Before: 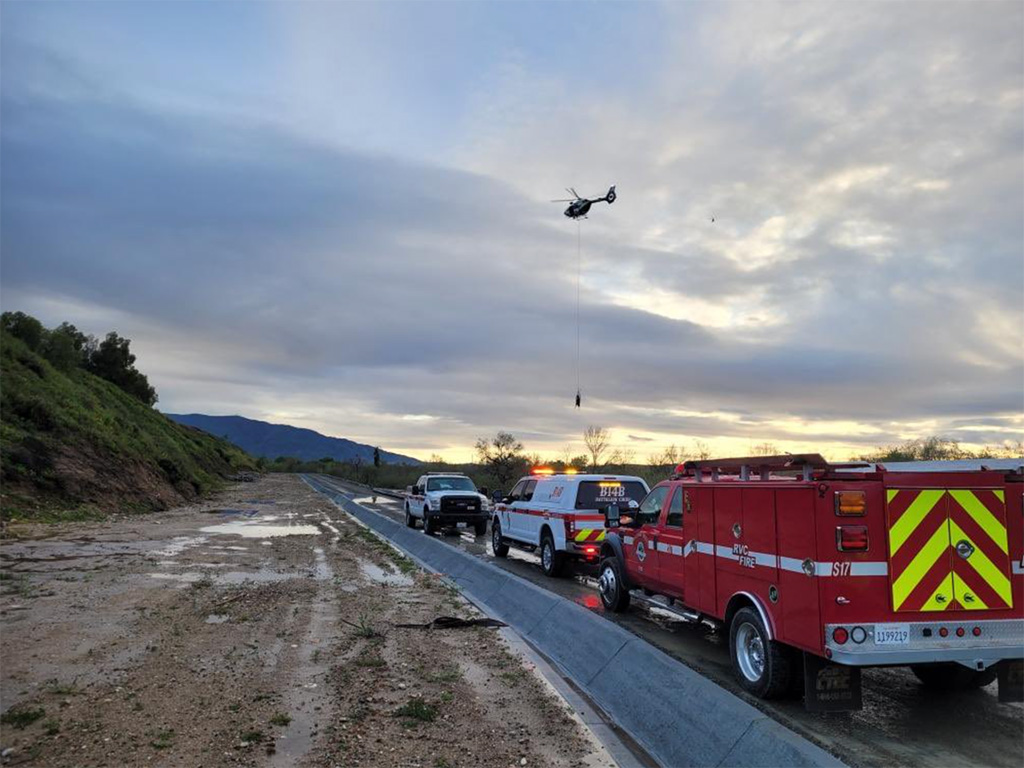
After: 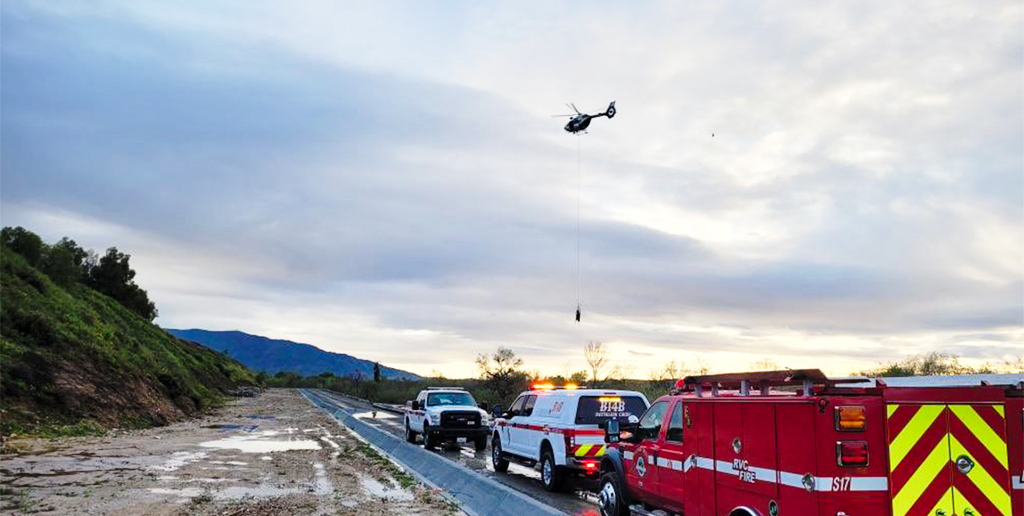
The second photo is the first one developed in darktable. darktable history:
crop: top 11.145%, bottom 21.65%
color zones: curves: ch0 [(0, 0.5) (0.143, 0.5) (0.286, 0.5) (0.429, 0.5) (0.571, 0.5) (0.714, 0.476) (0.857, 0.5) (1, 0.5)]; ch2 [(0, 0.5) (0.143, 0.5) (0.286, 0.5) (0.429, 0.5) (0.571, 0.5) (0.714, 0.487) (0.857, 0.5) (1, 0.5)]
base curve: curves: ch0 [(0, 0) (0.028, 0.03) (0.121, 0.232) (0.46, 0.748) (0.859, 0.968) (1, 1)], preserve colors none
